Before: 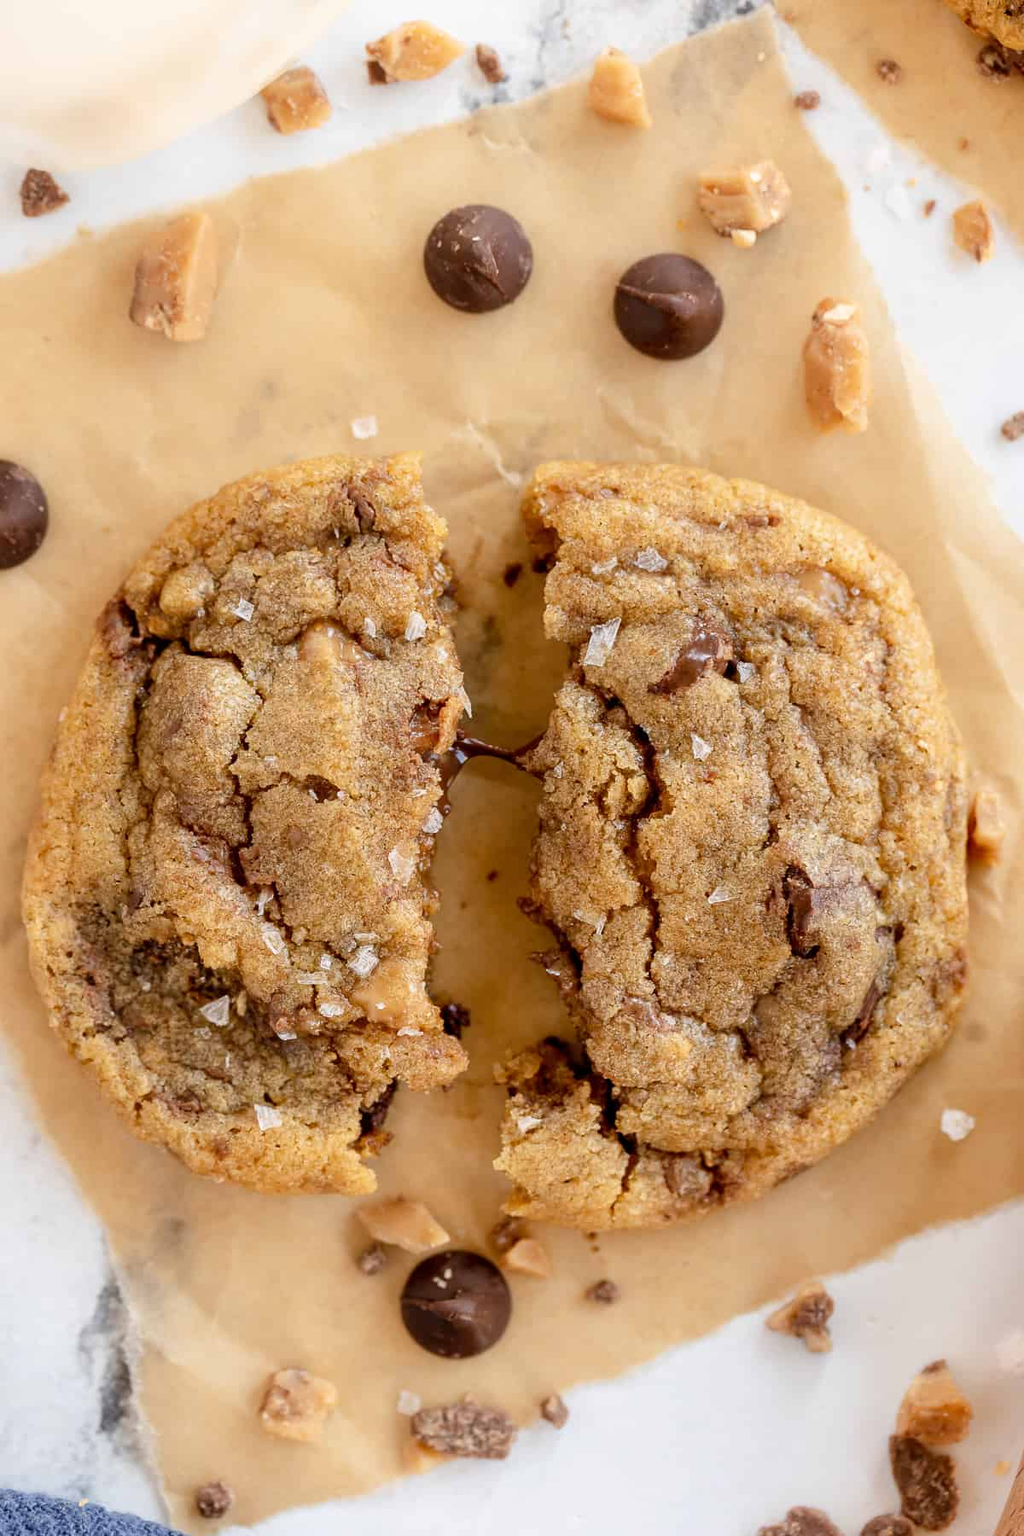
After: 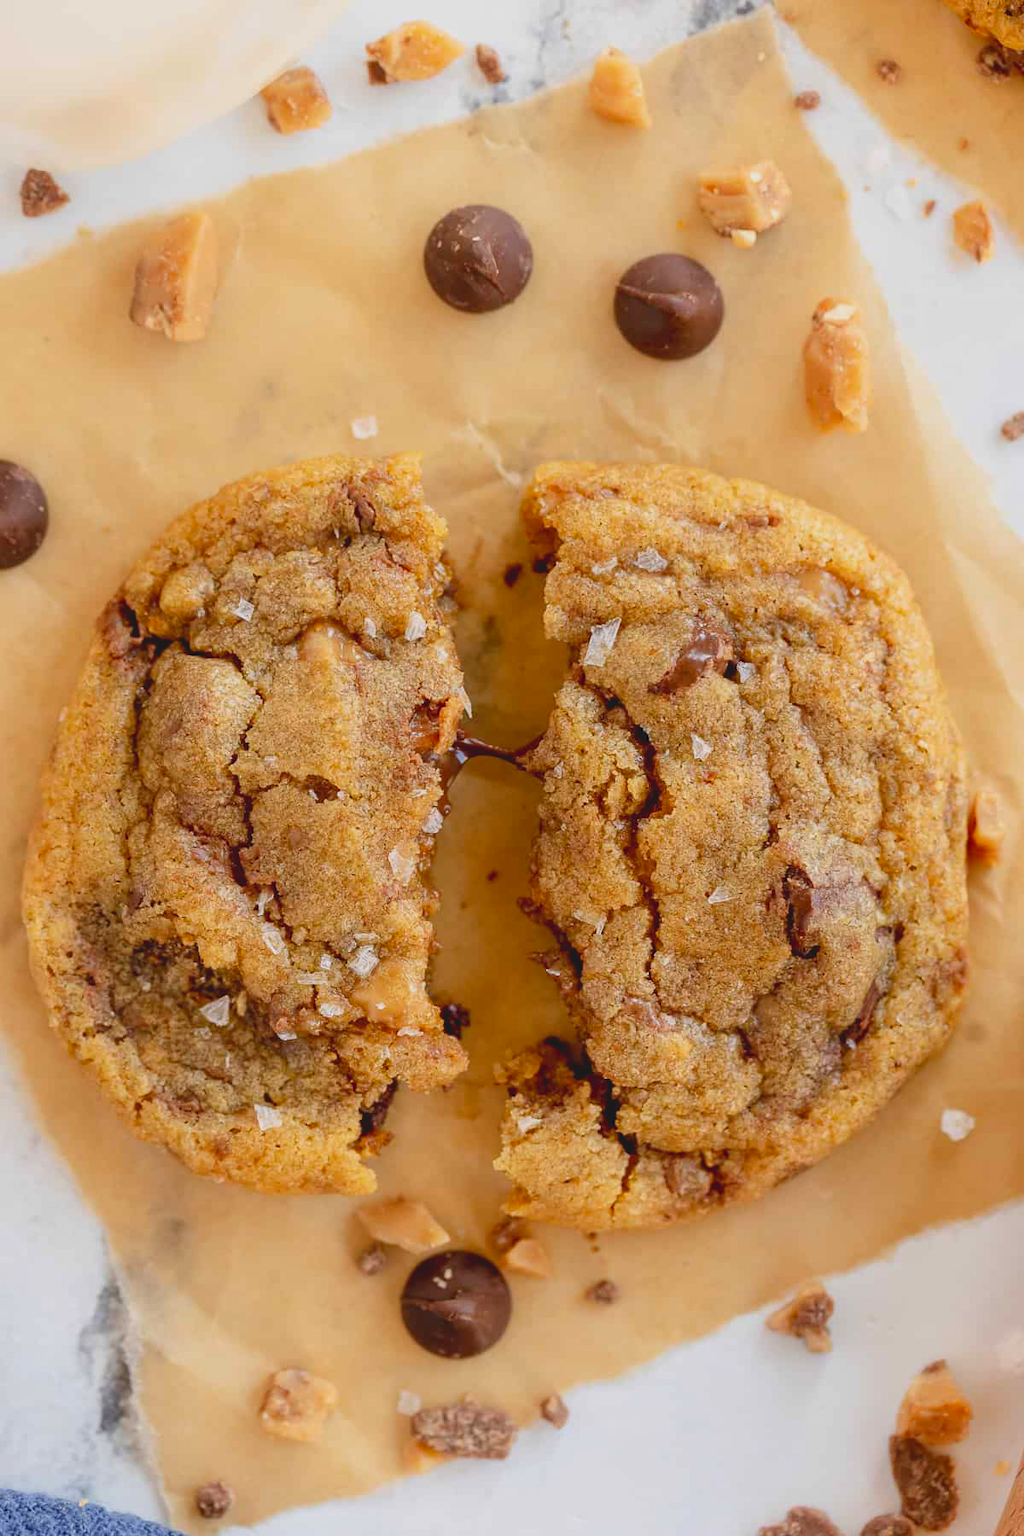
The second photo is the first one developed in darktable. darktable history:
contrast brightness saturation: contrast -0.175, saturation 0.188
tone equalizer: mask exposure compensation -0.502 EV
color calibration: gray › normalize channels true, illuminant same as pipeline (D50), adaptation none (bypass), x 0.332, y 0.334, temperature 5011.75 K, gamut compression 0.024
